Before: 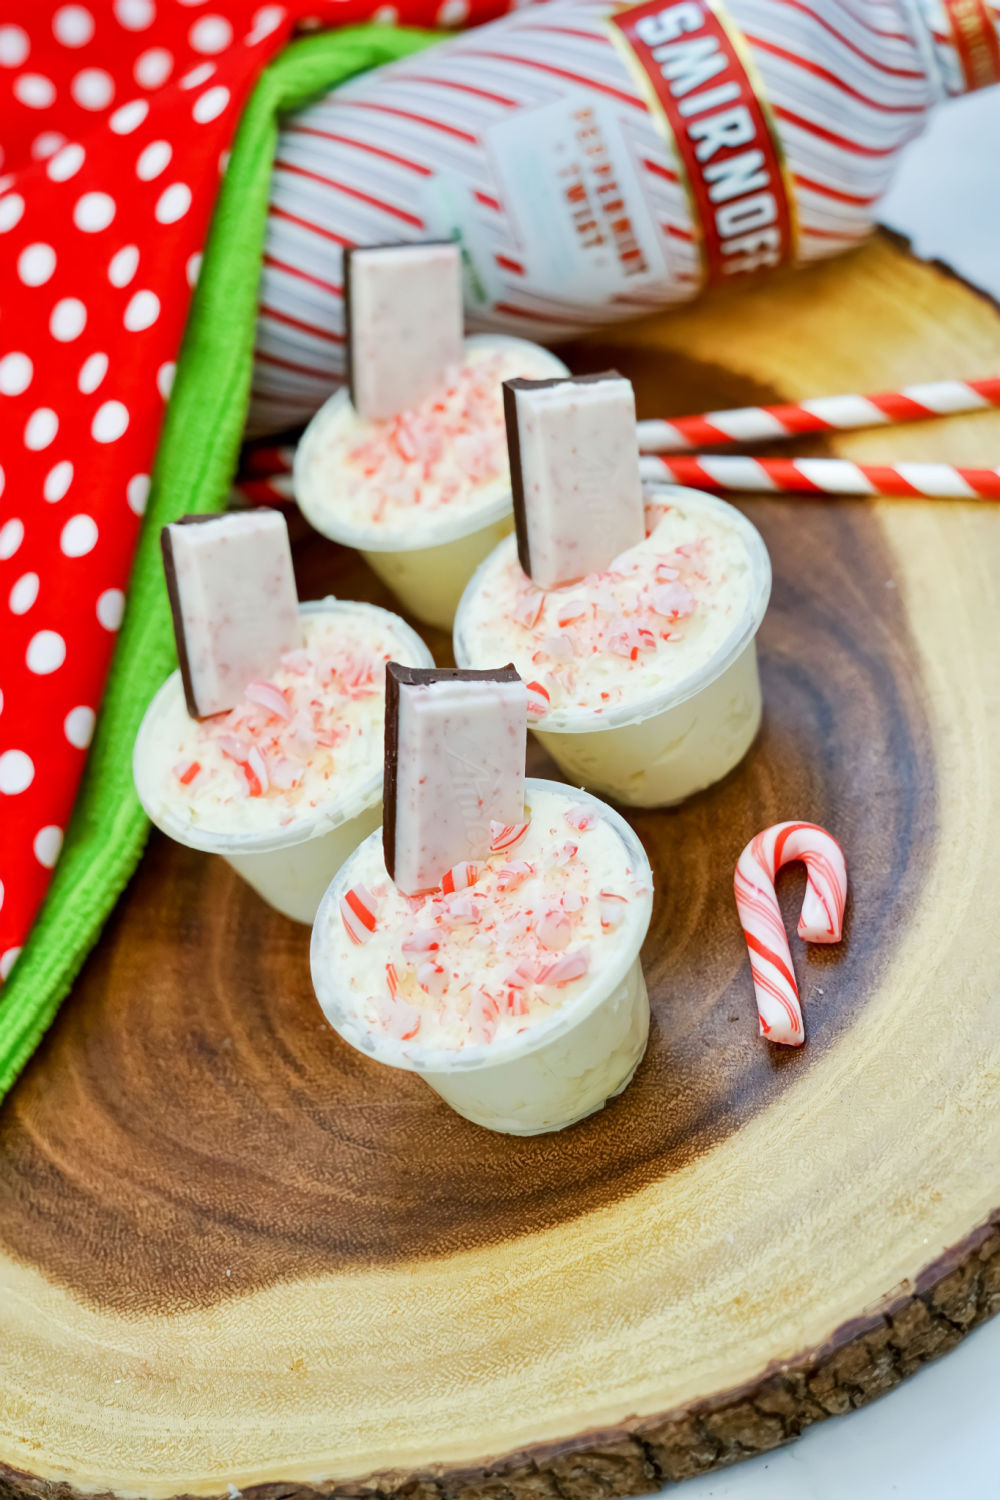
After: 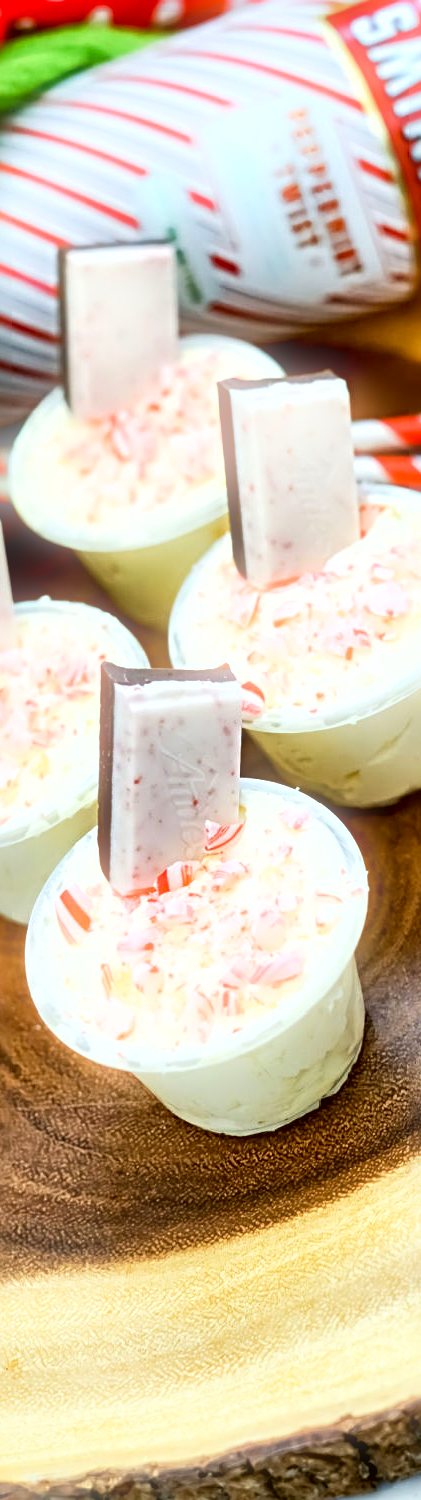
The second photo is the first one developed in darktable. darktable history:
tone equalizer: -8 EV -0.417 EV, -7 EV -0.389 EV, -6 EV -0.333 EV, -5 EV -0.222 EV, -3 EV 0.222 EV, -2 EV 0.333 EV, -1 EV 0.389 EV, +0 EV 0.417 EV, edges refinement/feathering 500, mask exposure compensation -1.57 EV, preserve details no
crop: left 28.583%, right 29.231%
sharpen: radius 4.883
bloom: size 5%, threshold 95%, strength 15%
exposure: black level correction 0.009, exposure 0.014 EV, compensate highlight preservation false
shadows and highlights: low approximation 0.01, soften with gaussian
